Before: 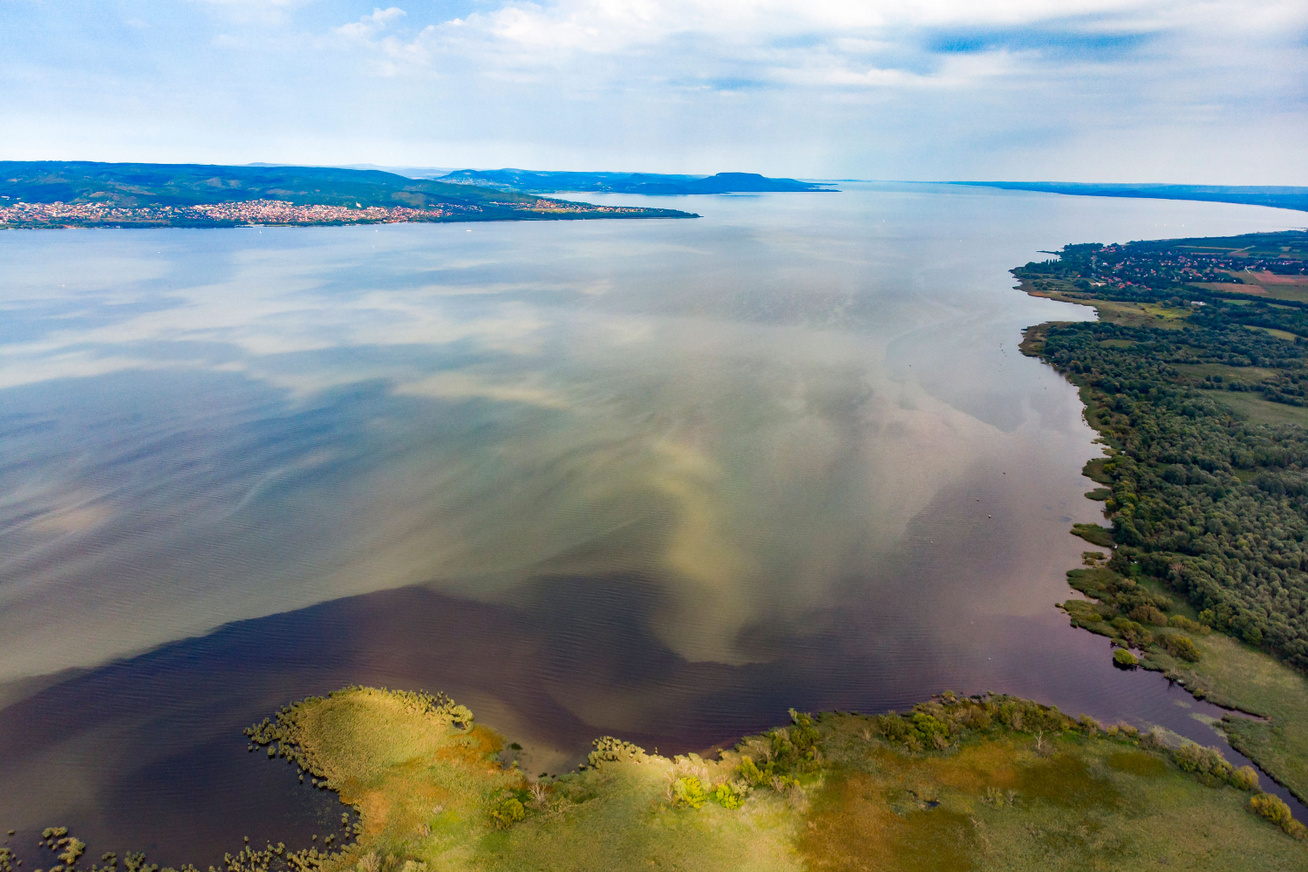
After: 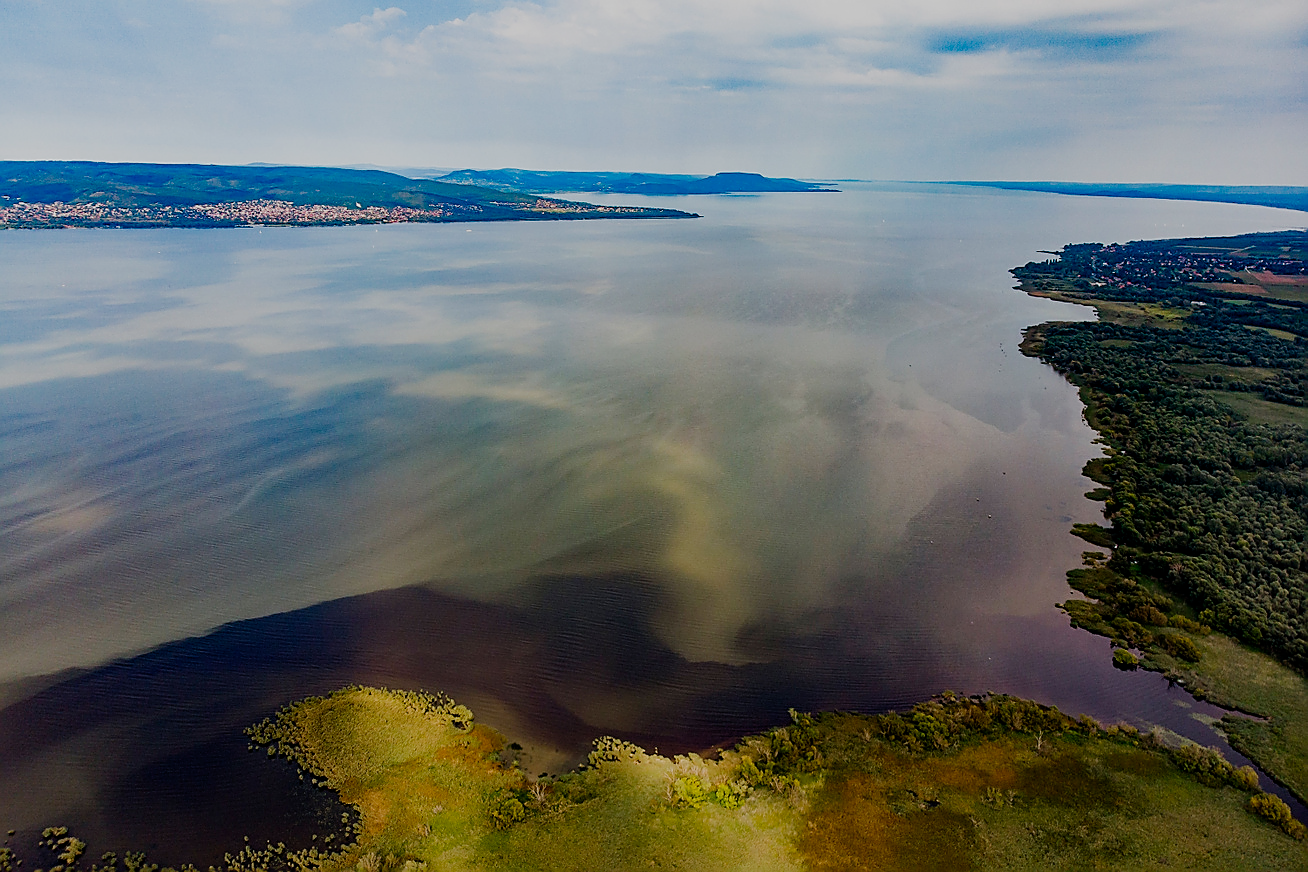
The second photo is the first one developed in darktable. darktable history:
sharpen: radius 1.4, amount 1.25, threshold 0.7
filmic rgb: middle gray luminance 29%, black relative exposure -10.3 EV, white relative exposure 5.5 EV, threshold 6 EV, target black luminance 0%, hardness 3.95, latitude 2.04%, contrast 1.132, highlights saturation mix 5%, shadows ↔ highlights balance 15.11%, add noise in highlights 0, preserve chrominance no, color science v3 (2019), use custom middle-gray values true, iterations of high-quality reconstruction 0, contrast in highlights soft, enable highlight reconstruction true
